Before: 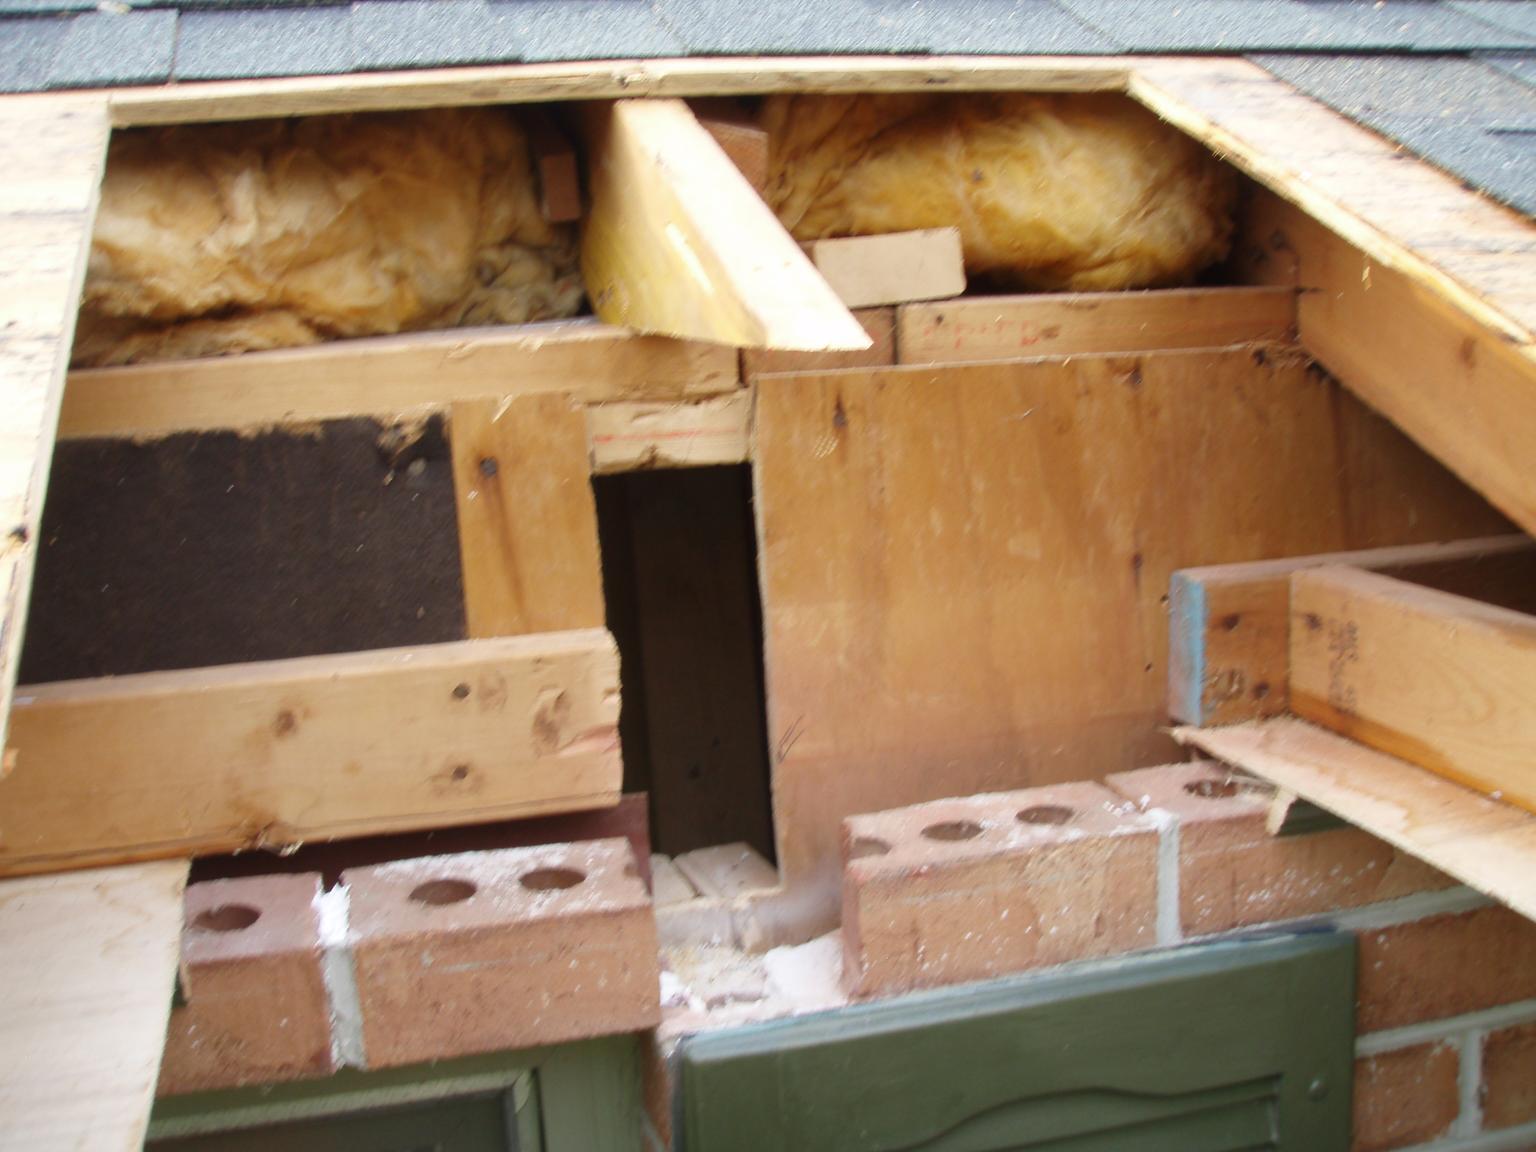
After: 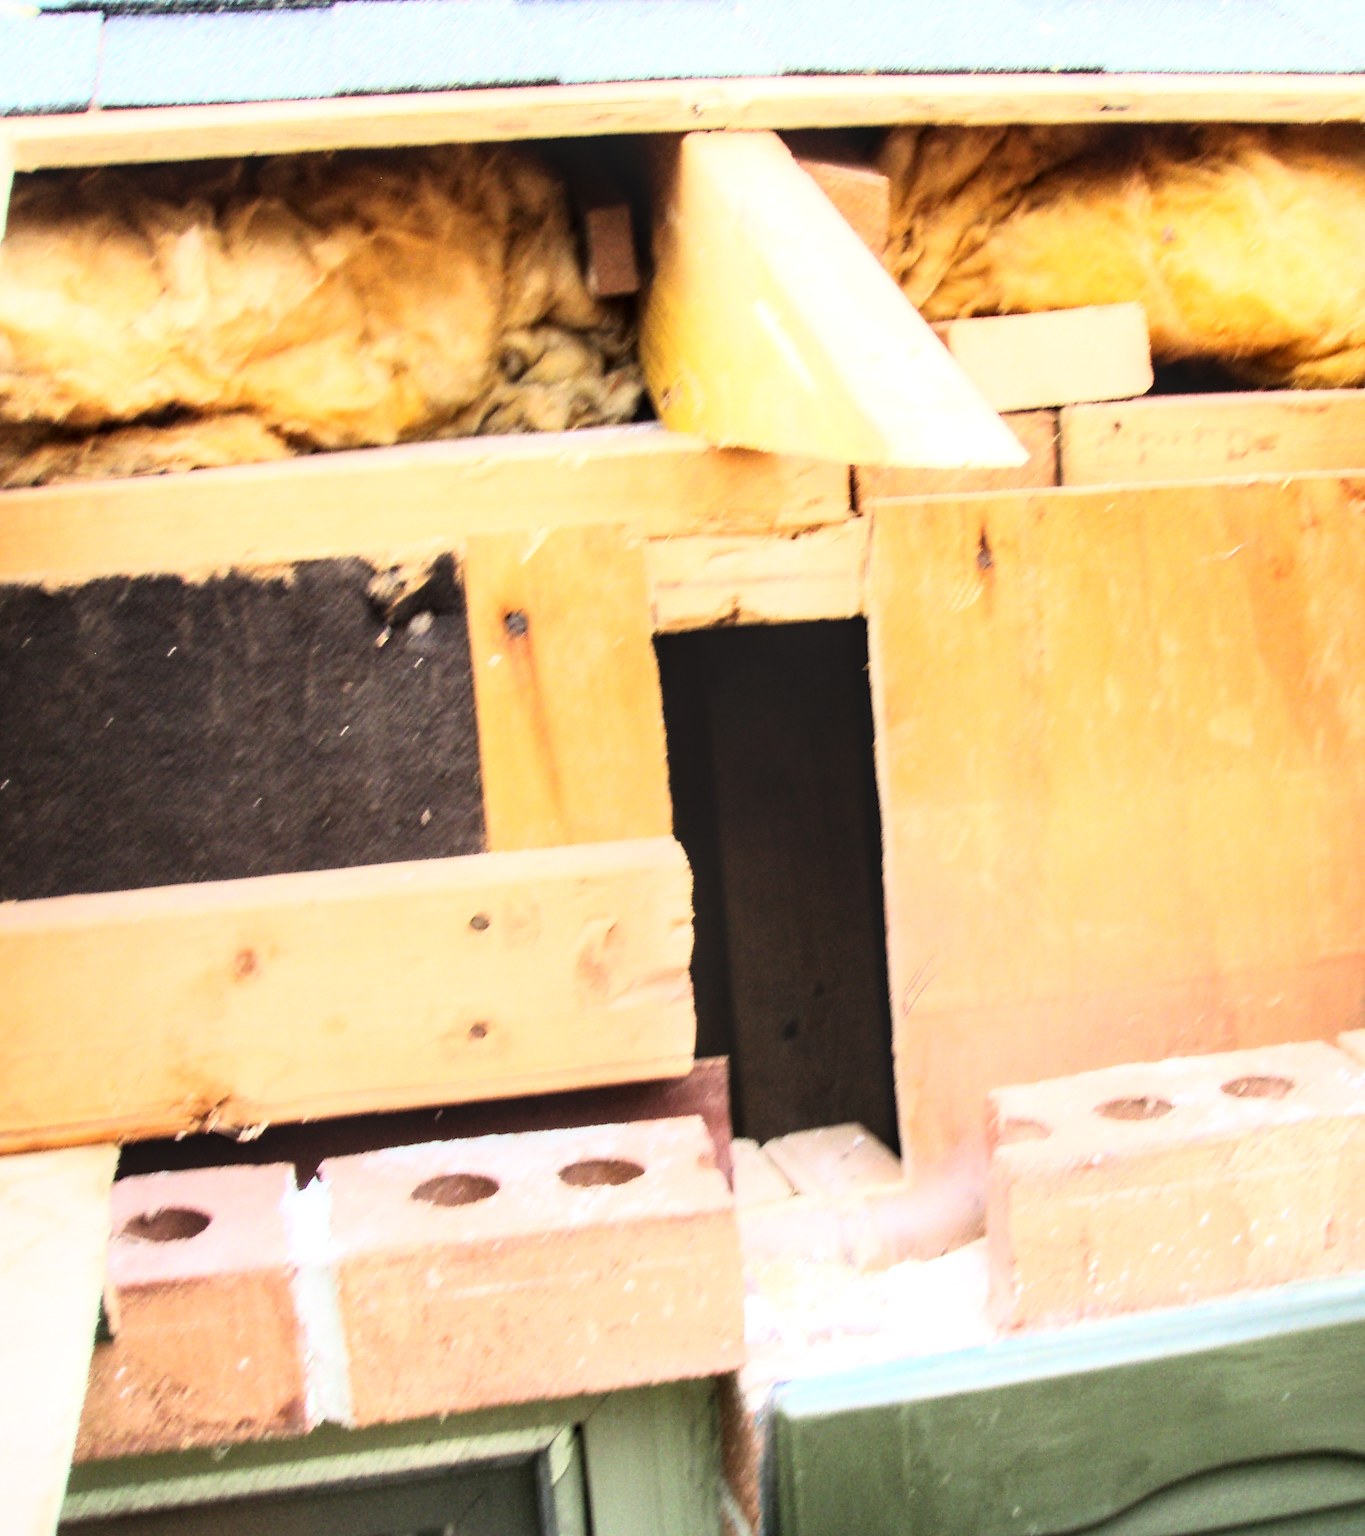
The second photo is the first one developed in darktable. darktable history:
local contrast: detail 130%
exposure: black level correction 0.001, exposure 0.5 EV, compensate exposure bias true, compensate highlight preservation false
crop and rotate: left 6.617%, right 26.717%
rgb curve: curves: ch0 [(0, 0) (0.21, 0.15) (0.24, 0.21) (0.5, 0.75) (0.75, 0.96) (0.89, 0.99) (1, 1)]; ch1 [(0, 0.02) (0.21, 0.13) (0.25, 0.2) (0.5, 0.67) (0.75, 0.9) (0.89, 0.97) (1, 1)]; ch2 [(0, 0.02) (0.21, 0.13) (0.25, 0.2) (0.5, 0.67) (0.75, 0.9) (0.89, 0.97) (1, 1)], compensate middle gray true
